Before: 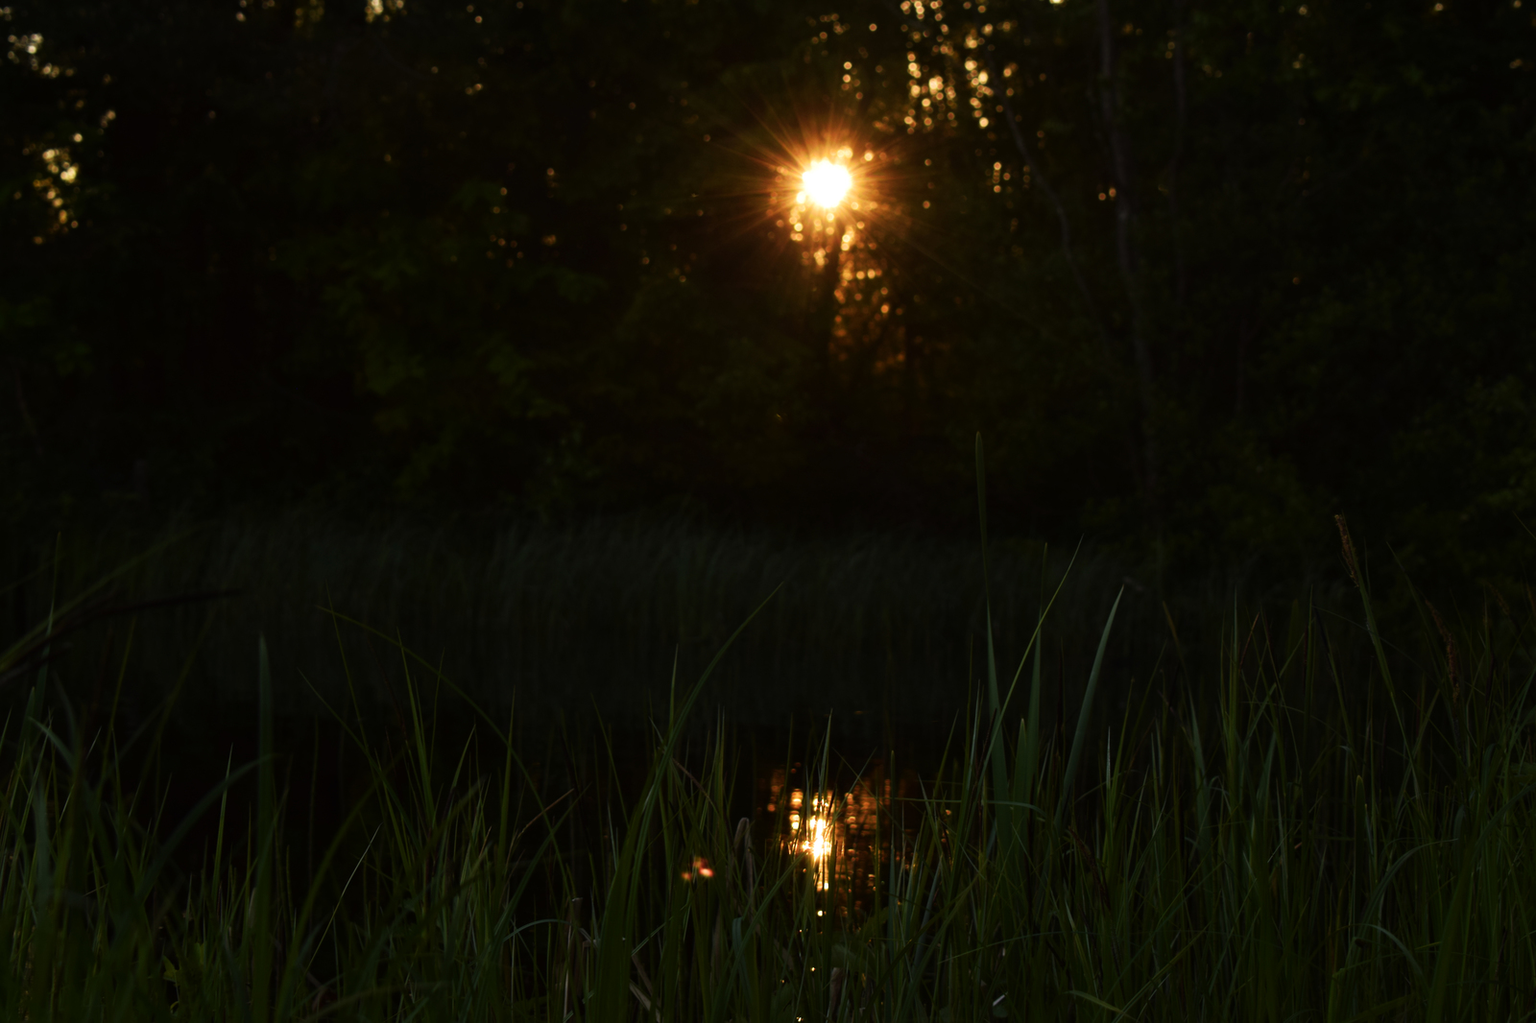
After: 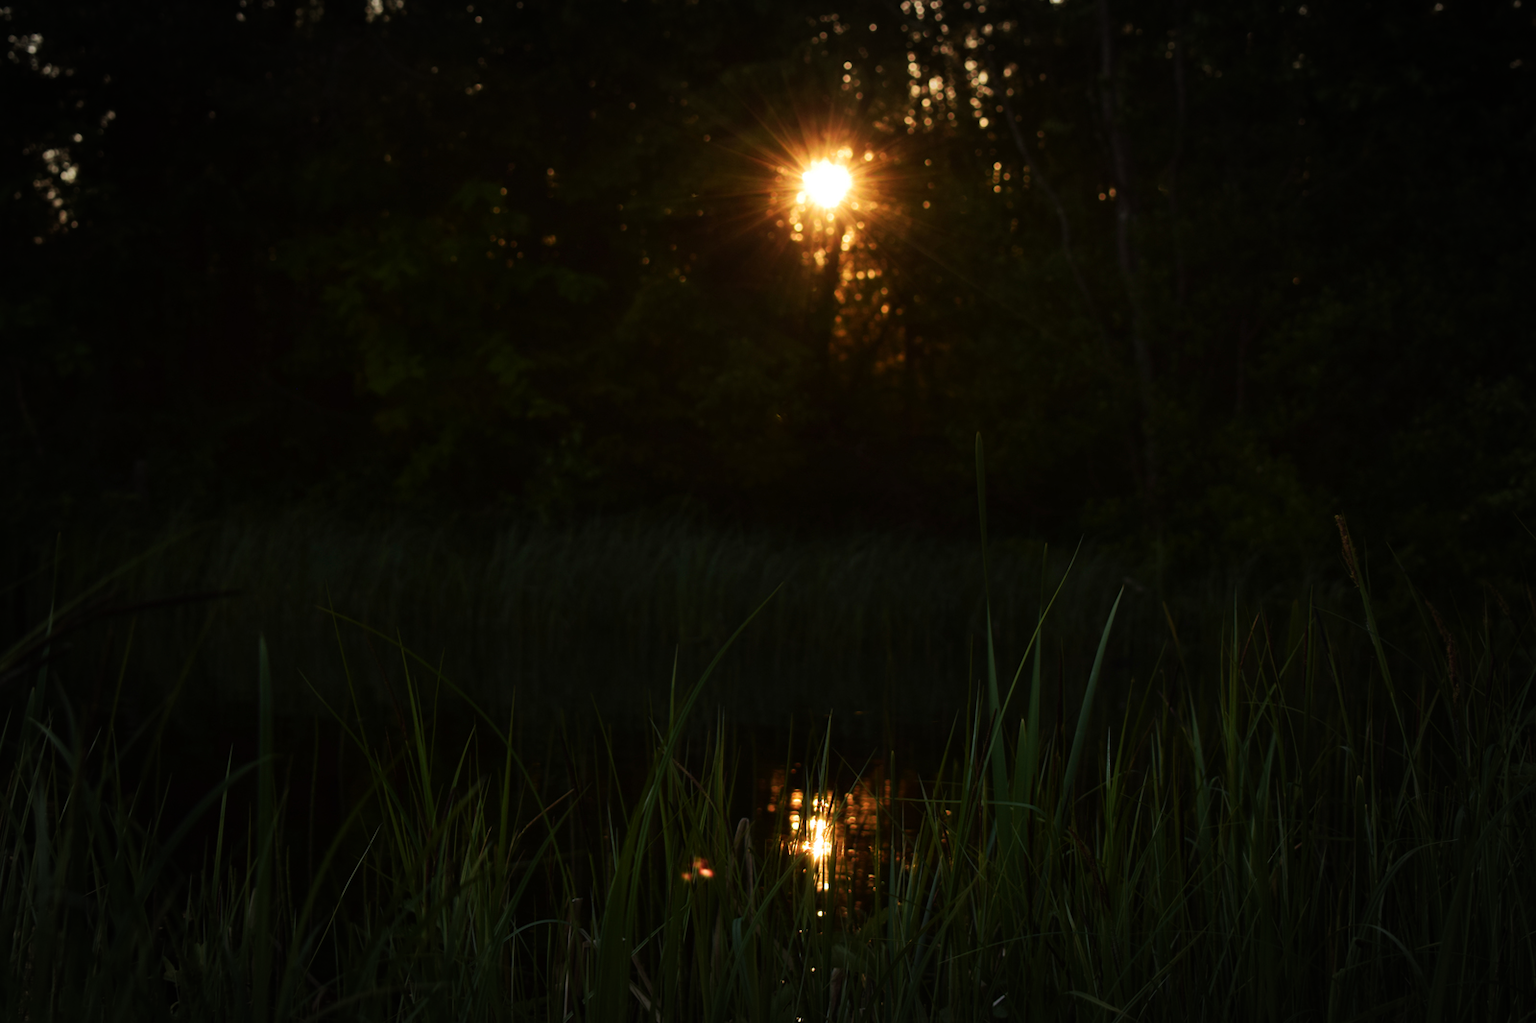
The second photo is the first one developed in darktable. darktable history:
velvia: on, module defaults
vignetting: fall-off start 70.73%, width/height ratio 1.333
